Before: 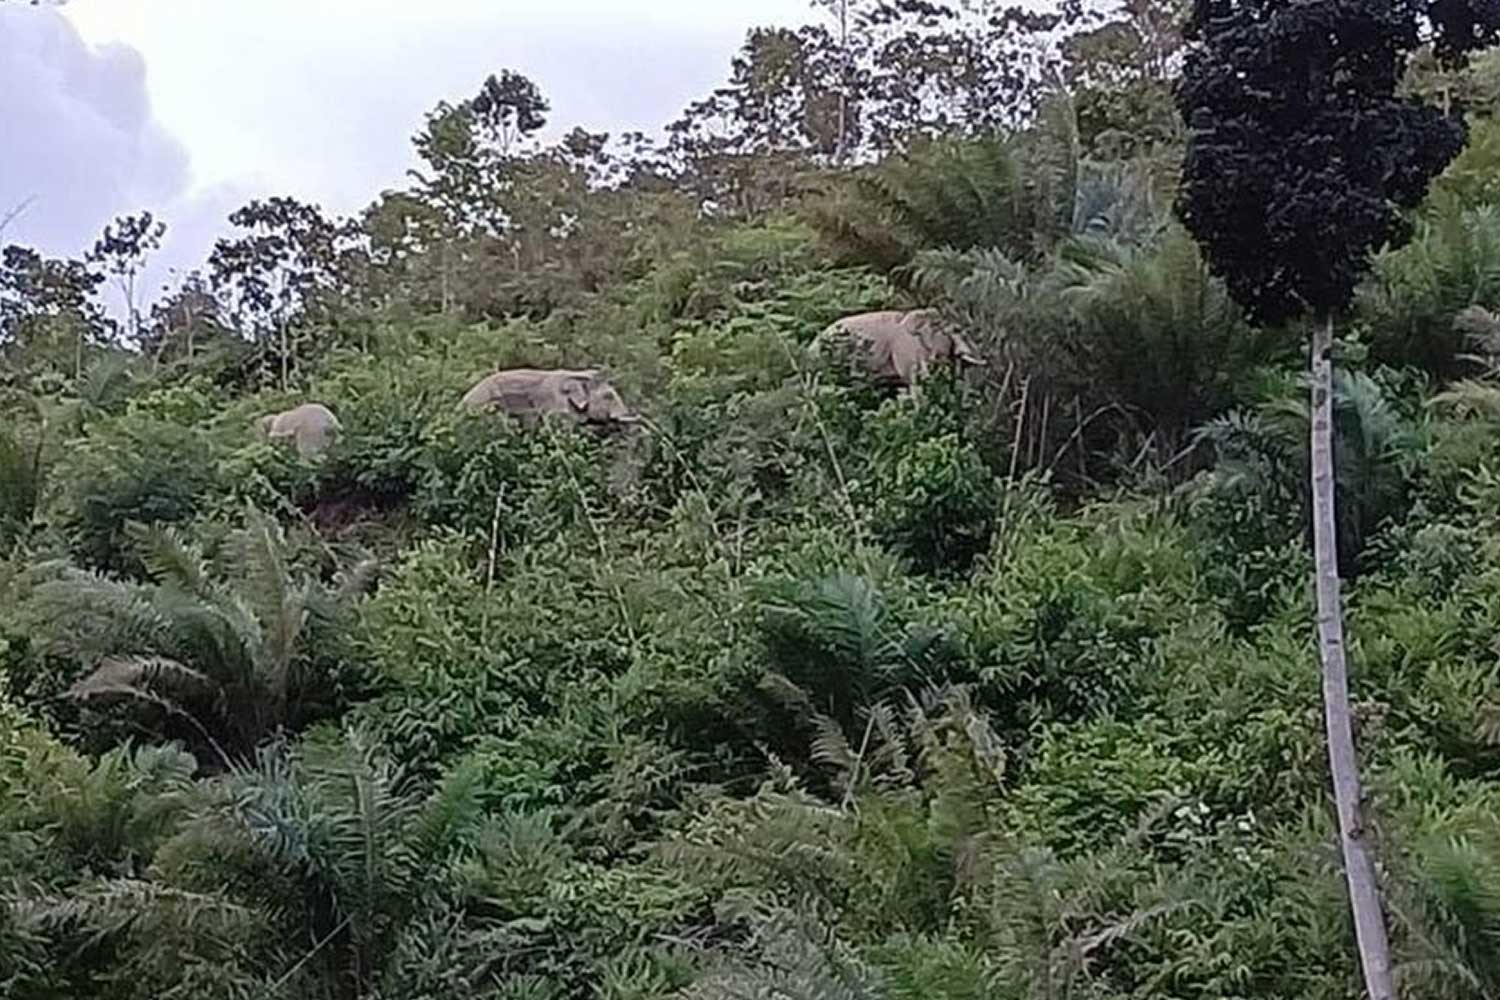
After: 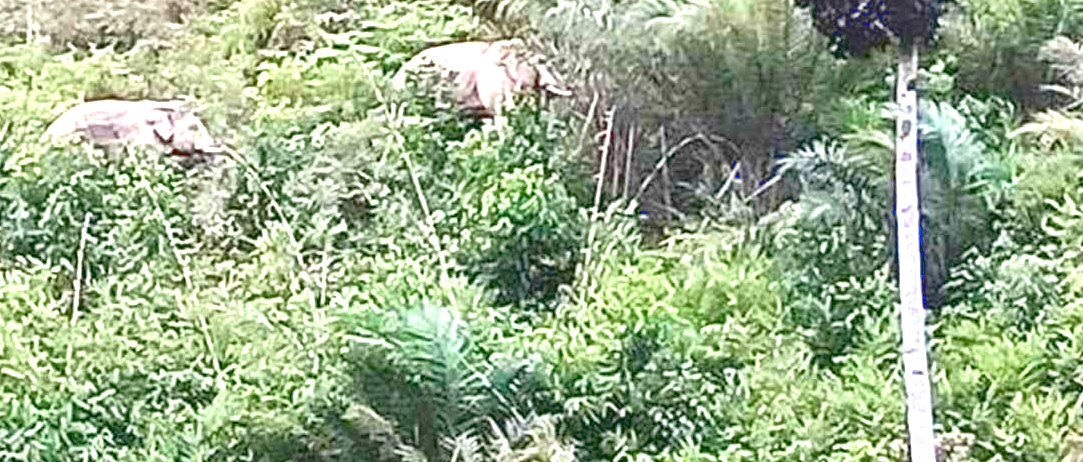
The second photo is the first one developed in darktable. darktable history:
exposure: exposure 2.287 EV, compensate exposure bias true, compensate highlight preservation false
shadows and highlights: shadows 36.29, highlights -28.12, soften with gaussian
crop and rotate: left 27.789%, top 26.955%, bottom 26.799%
tone curve: curves: ch0 [(0, 0) (0.003, 0.132) (0.011, 0.13) (0.025, 0.134) (0.044, 0.138) (0.069, 0.154) (0.1, 0.17) (0.136, 0.198) (0.177, 0.25) (0.224, 0.308) (0.277, 0.371) (0.335, 0.432) (0.399, 0.491) (0.468, 0.55) (0.543, 0.612) (0.623, 0.679) (0.709, 0.766) (0.801, 0.842) (0.898, 0.912) (1, 1)], color space Lab, linked channels, preserve colors none
